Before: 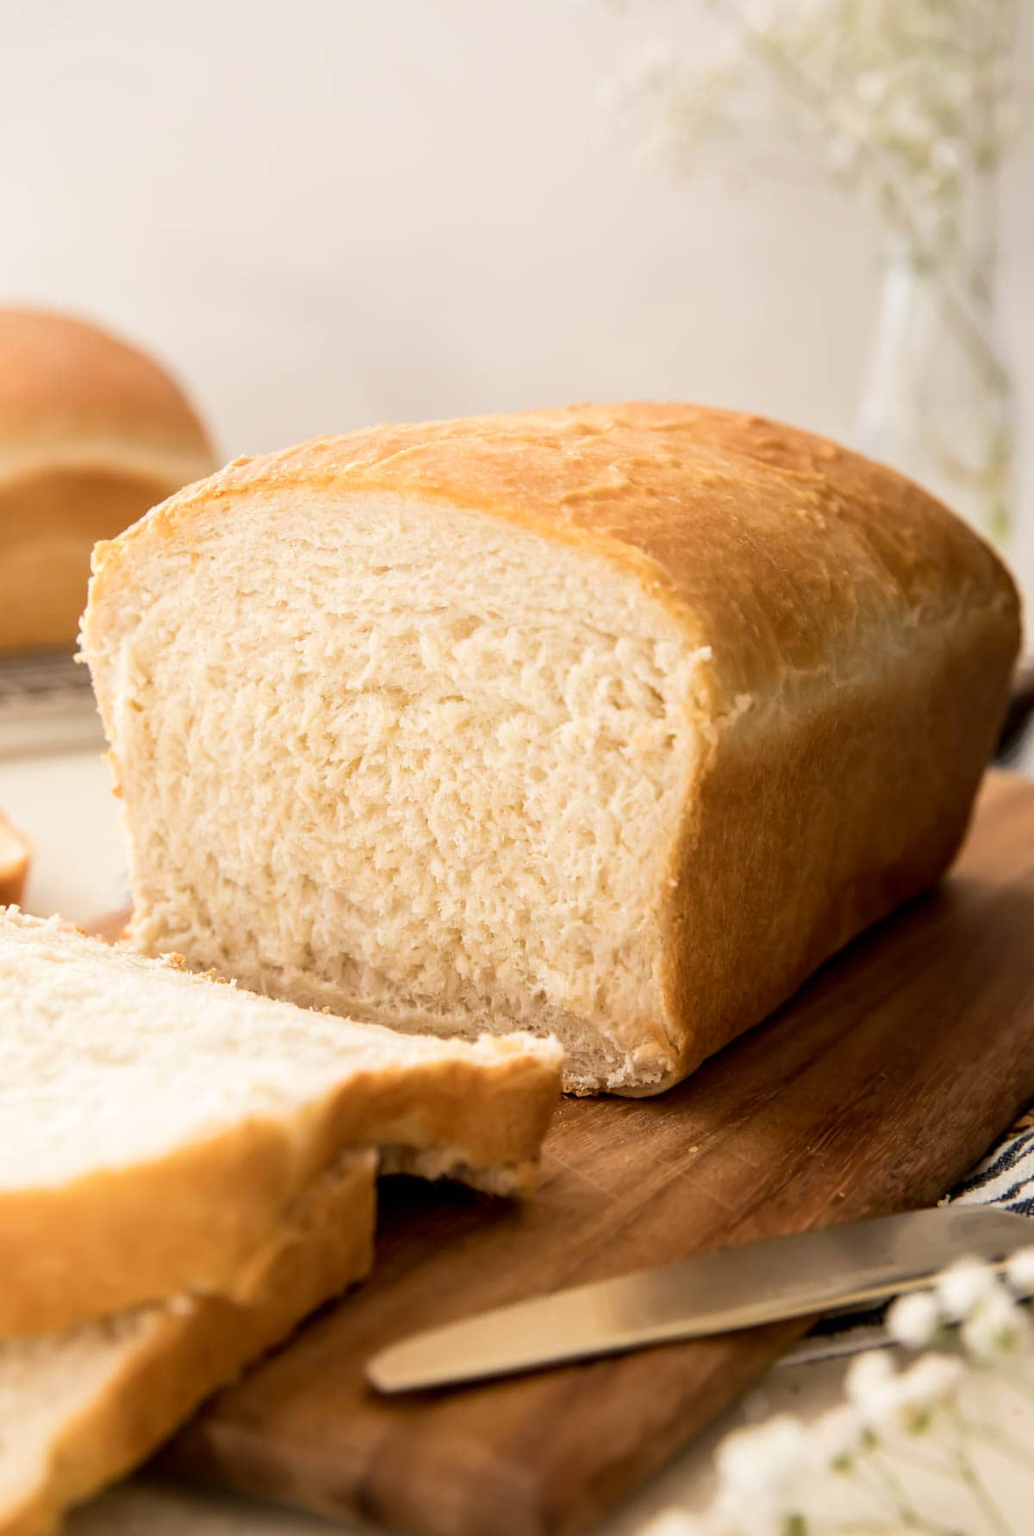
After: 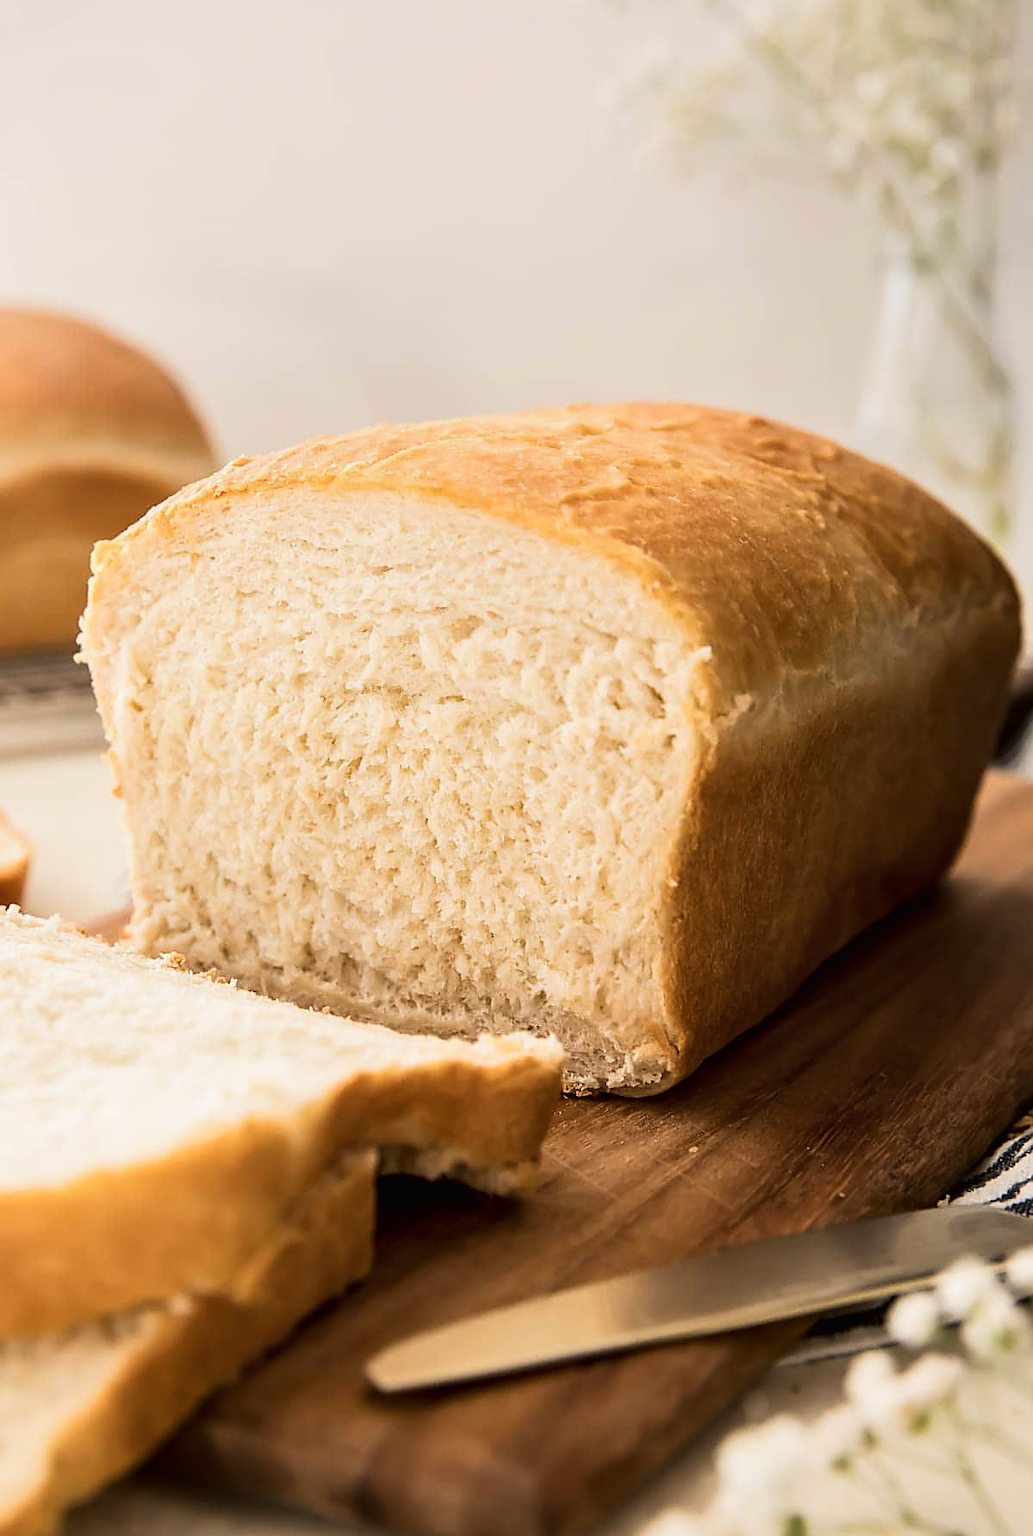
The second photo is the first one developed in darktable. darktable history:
sharpen: radius 1.428, amount 1.236, threshold 0.693
shadows and highlights: shadows 36.89, highlights -28.02, soften with gaussian
tone curve: curves: ch0 [(0.016, 0.011) (0.204, 0.146) (0.515, 0.476) (0.78, 0.795) (1, 0.981)], color space Lab, linked channels, preserve colors none
